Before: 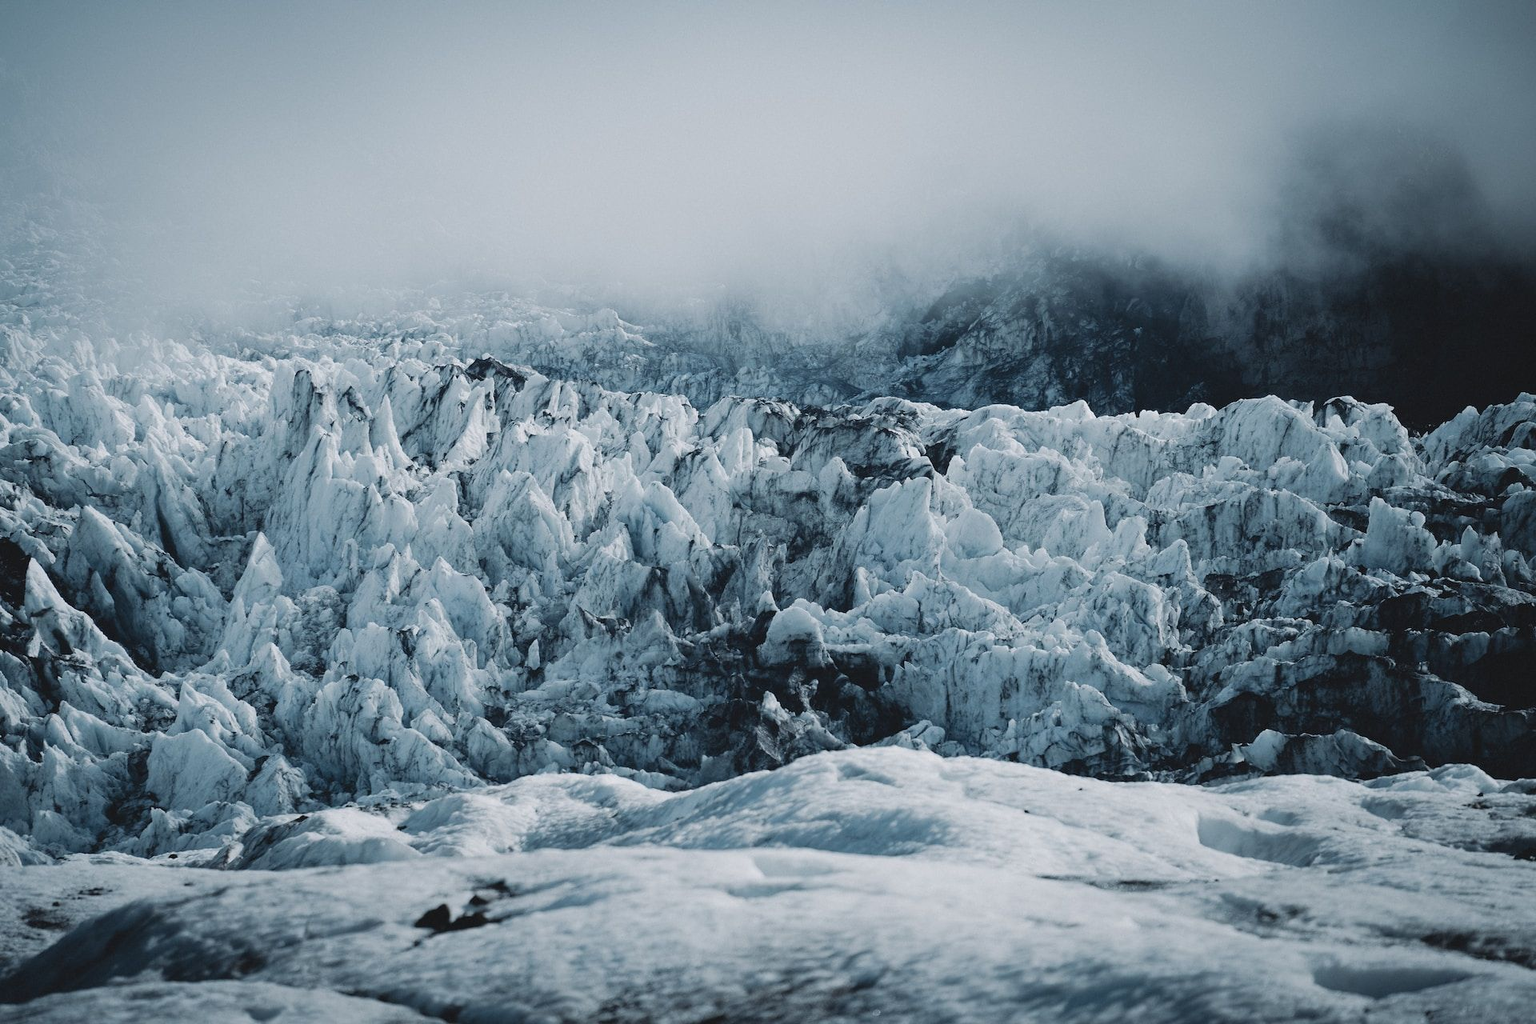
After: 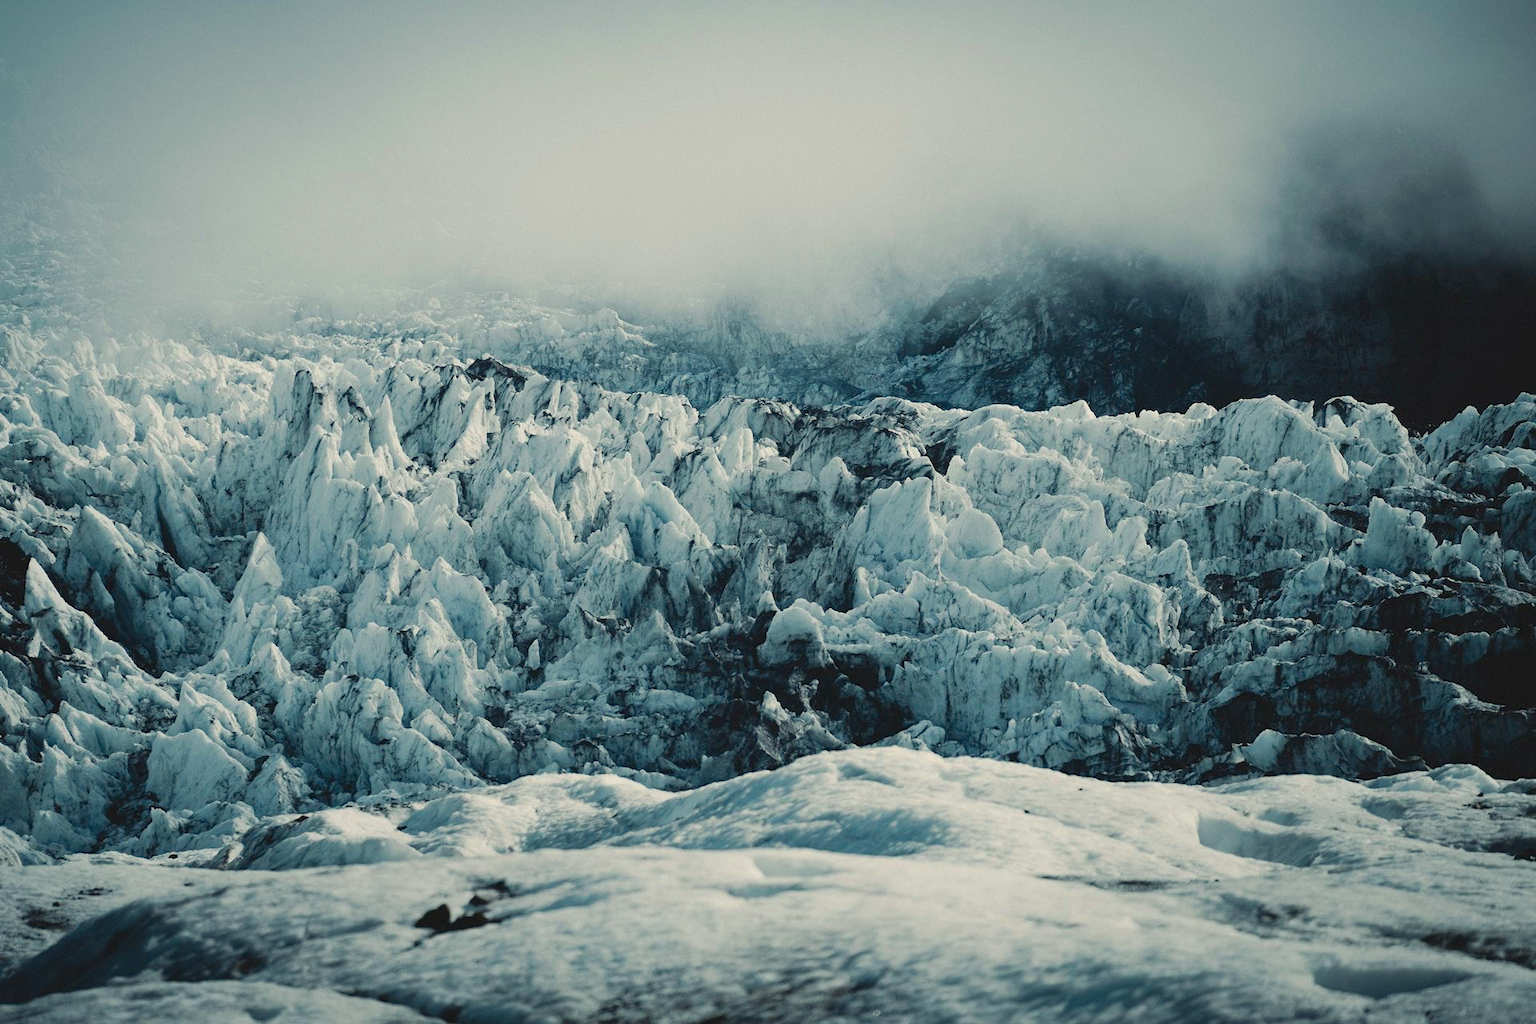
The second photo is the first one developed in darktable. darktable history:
white balance: red 1.029, blue 0.92
color zones: curves: ch0 [(0, 0.613) (0.01, 0.613) (0.245, 0.448) (0.498, 0.529) (0.642, 0.665) (0.879, 0.777) (0.99, 0.613)]; ch1 [(0, 0) (0.143, 0) (0.286, 0) (0.429, 0) (0.571, 0) (0.714, 0) (0.857, 0)], mix -138.01%
